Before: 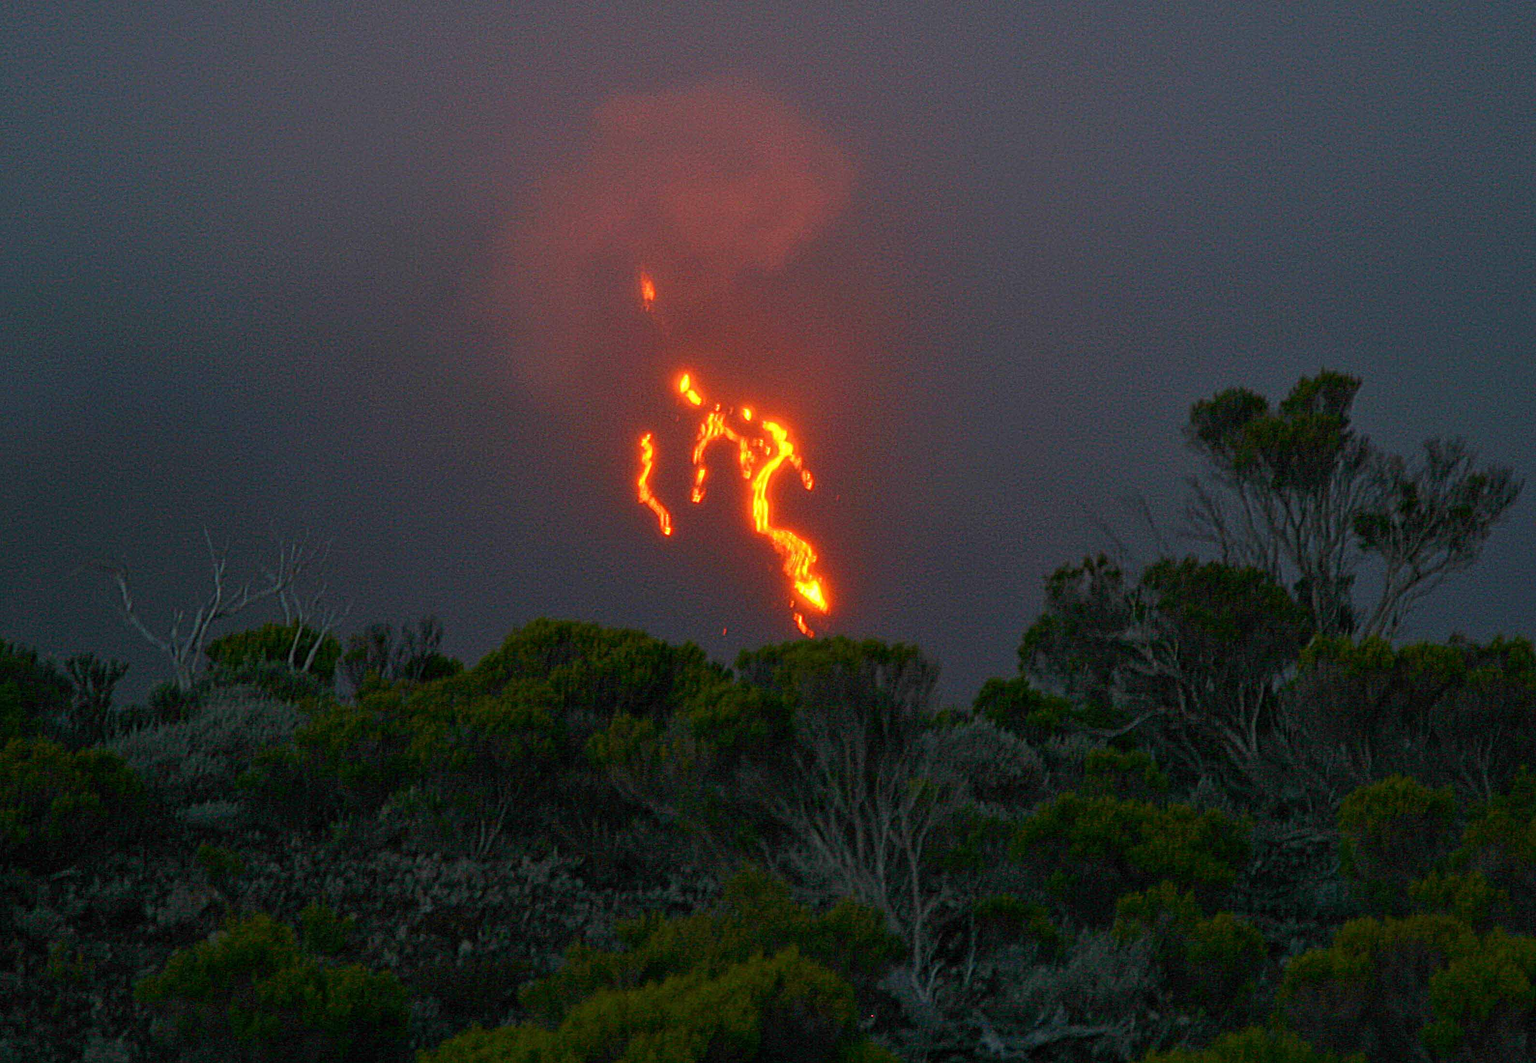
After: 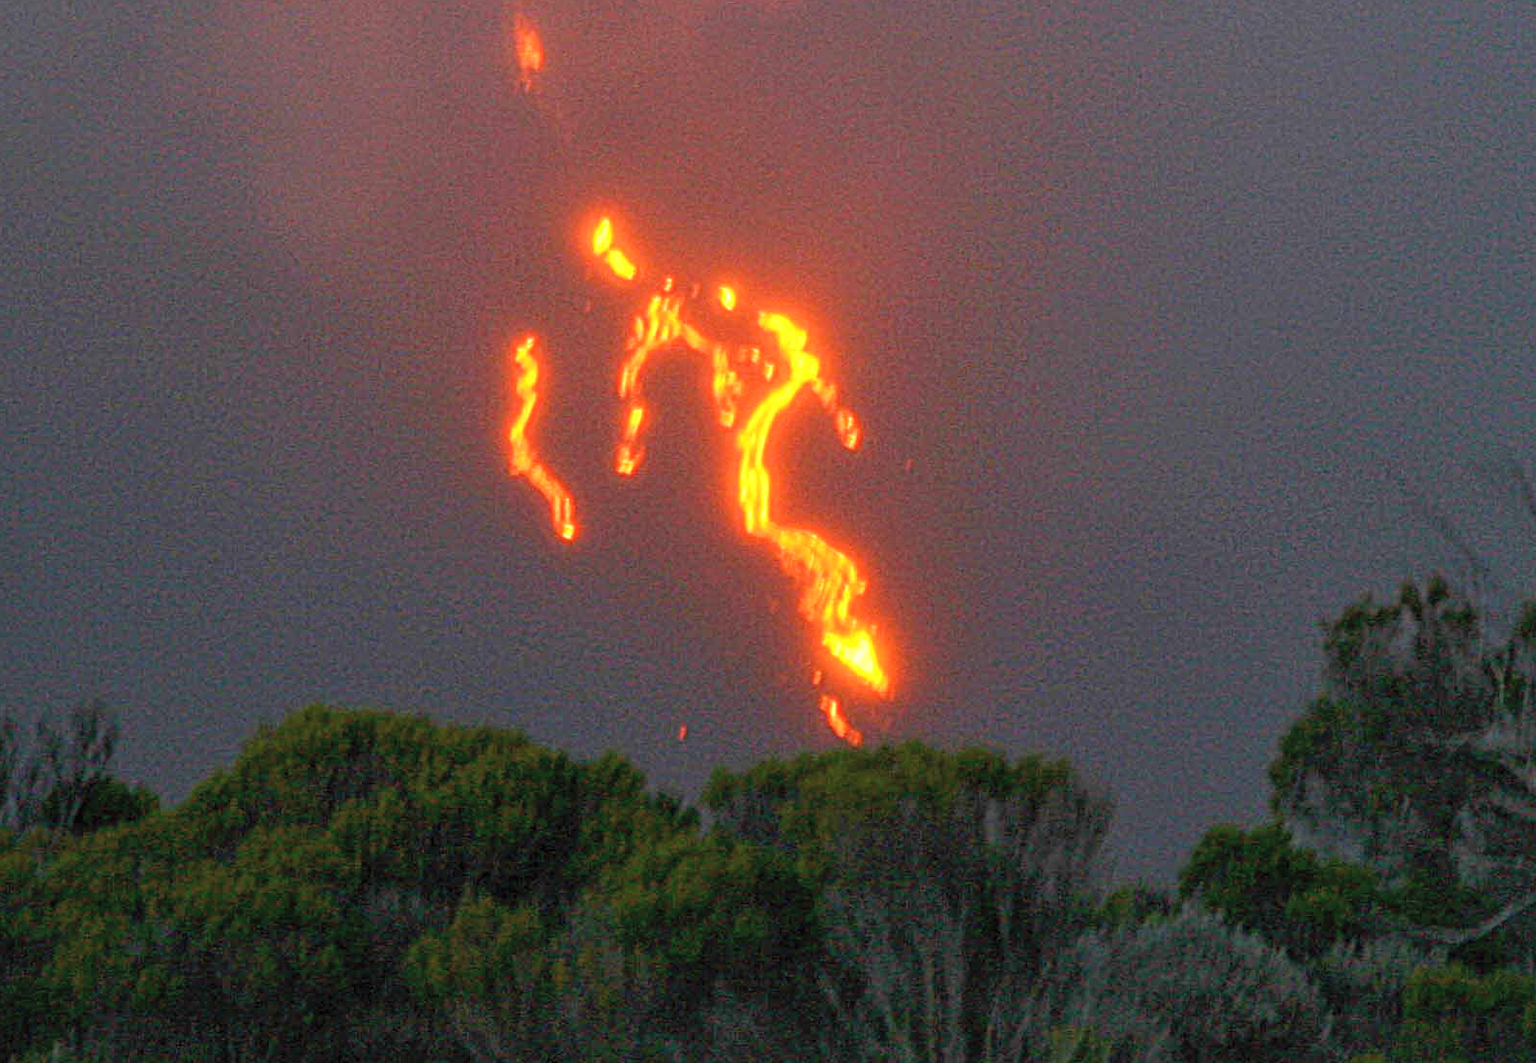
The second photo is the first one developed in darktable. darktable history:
contrast brightness saturation: brightness 0.15
crop: left 25%, top 25%, right 25%, bottom 25%
